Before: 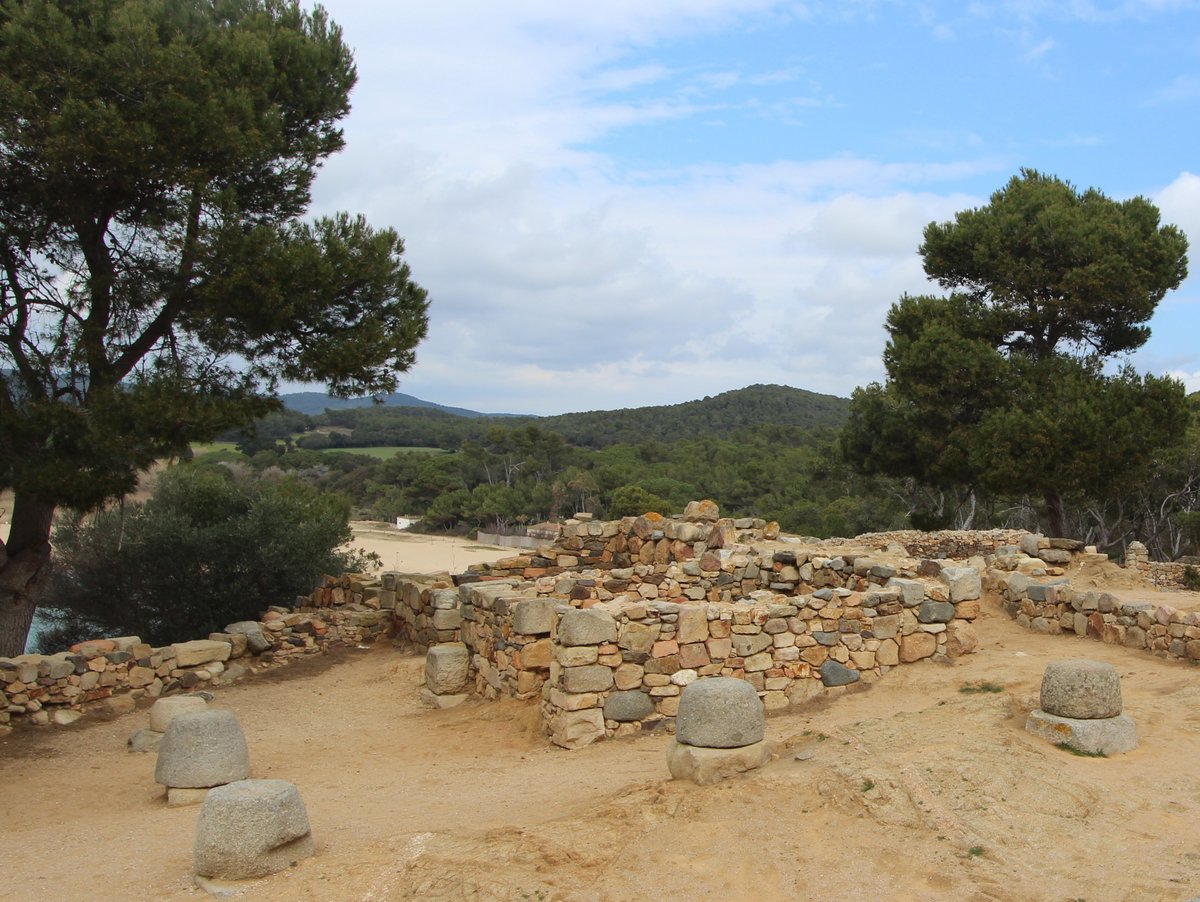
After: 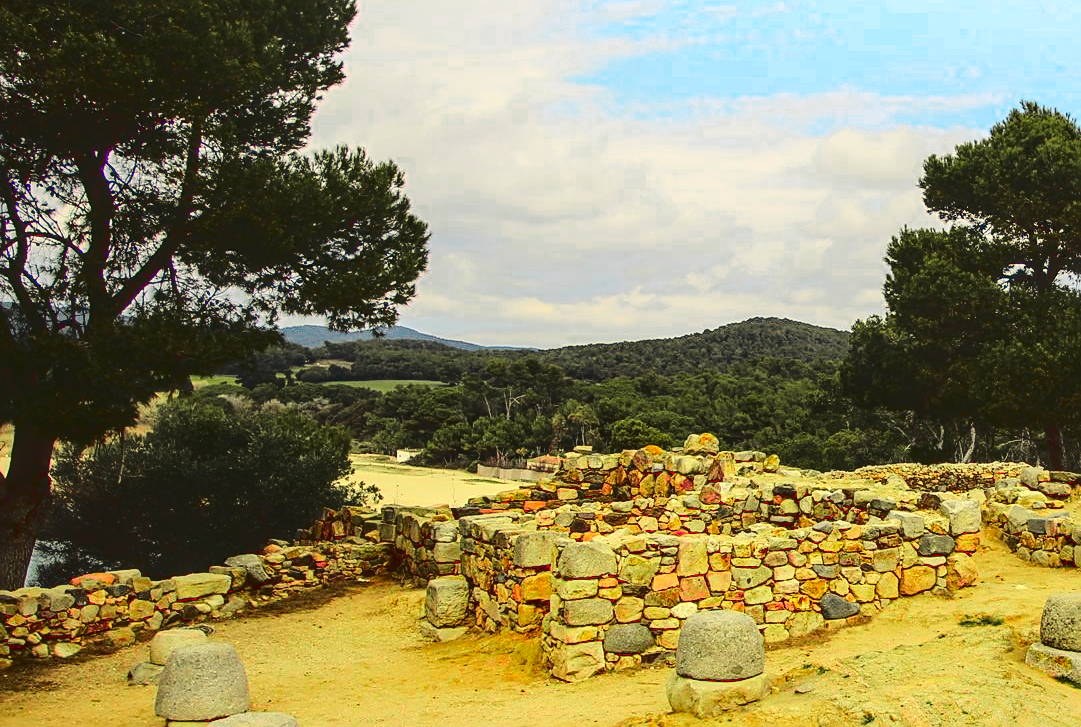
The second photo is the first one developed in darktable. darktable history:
local contrast: on, module defaults
color zones: curves: ch0 [(0, 0.533) (0.126, 0.533) (0.234, 0.533) (0.368, 0.357) (0.5, 0.5) (0.625, 0.5) (0.74, 0.637) (0.875, 0.5)]; ch1 [(0.004, 0.708) (0.129, 0.662) (0.25, 0.5) (0.375, 0.331) (0.496, 0.396) (0.625, 0.649) (0.739, 0.26) (0.875, 0.5) (1, 0.478)]; ch2 [(0, 0.409) (0.132, 0.403) (0.236, 0.558) (0.379, 0.448) (0.5, 0.5) (0.625, 0.5) (0.691, 0.39) (0.875, 0.5)]
tone curve: curves: ch0 [(0, 0) (0.003, 0.084) (0.011, 0.084) (0.025, 0.084) (0.044, 0.084) (0.069, 0.085) (0.1, 0.09) (0.136, 0.1) (0.177, 0.119) (0.224, 0.144) (0.277, 0.205) (0.335, 0.298) (0.399, 0.417) (0.468, 0.525) (0.543, 0.631) (0.623, 0.72) (0.709, 0.8) (0.801, 0.867) (0.898, 0.934) (1, 1)], color space Lab, linked channels, preserve colors none
sharpen: amount 0.557
contrast brightness saturation: contrast 0.094, saturation 0.271
color correction: highlights a* 2.35, highlights b* 23.1
crop: top 7.451%, right 9.904%, bottom 11.919%
